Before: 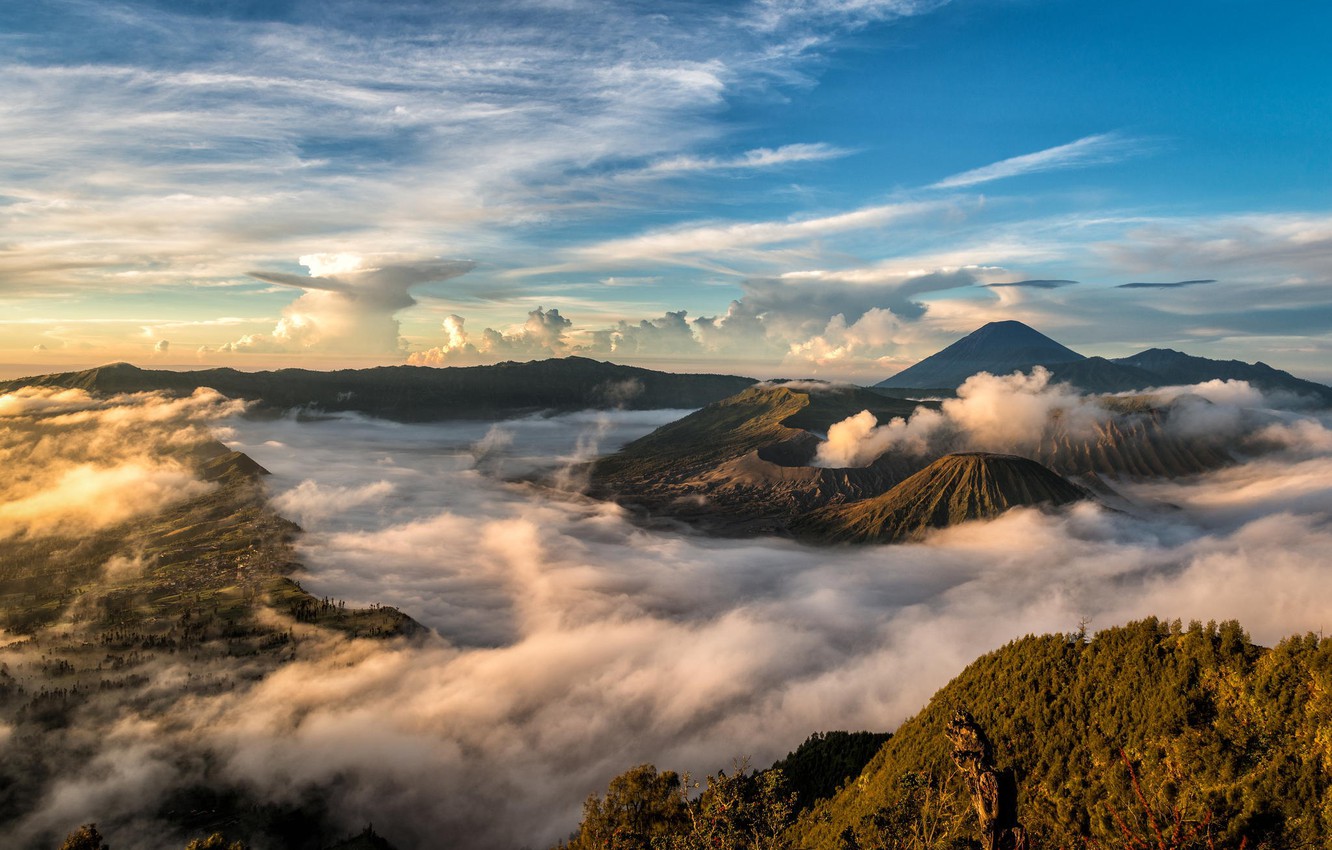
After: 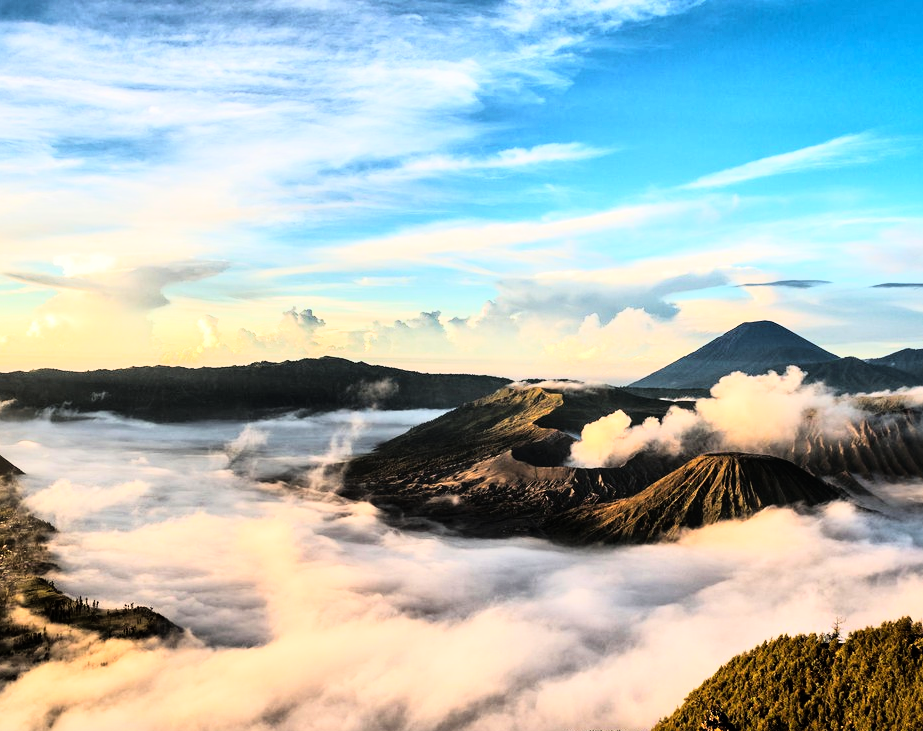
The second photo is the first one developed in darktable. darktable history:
crop: left 18.479%, right 12.2%, bottom 13.971%
rgb curve: curves: ch0 [(0, 0) (0.21, 0.15) (0.24, 0.21) (0.5, 0.75) (0.75, 0.96) (0.89, 0.99) (1, 1)]; ch1 [(0, 0.02) (0.21, 0.13) (0.25, 0.2) (0.5, 0.67) (0.75, 0.9) (0.89, 0.97) (1, 1)]; ch2 [(0, 0.02) (0.21, 0.13) (0.25, 0.2) (0.5, 0.67) (0.75, 0.9) (0.89, 0.97) (1, 1)], compensate middle gray true
